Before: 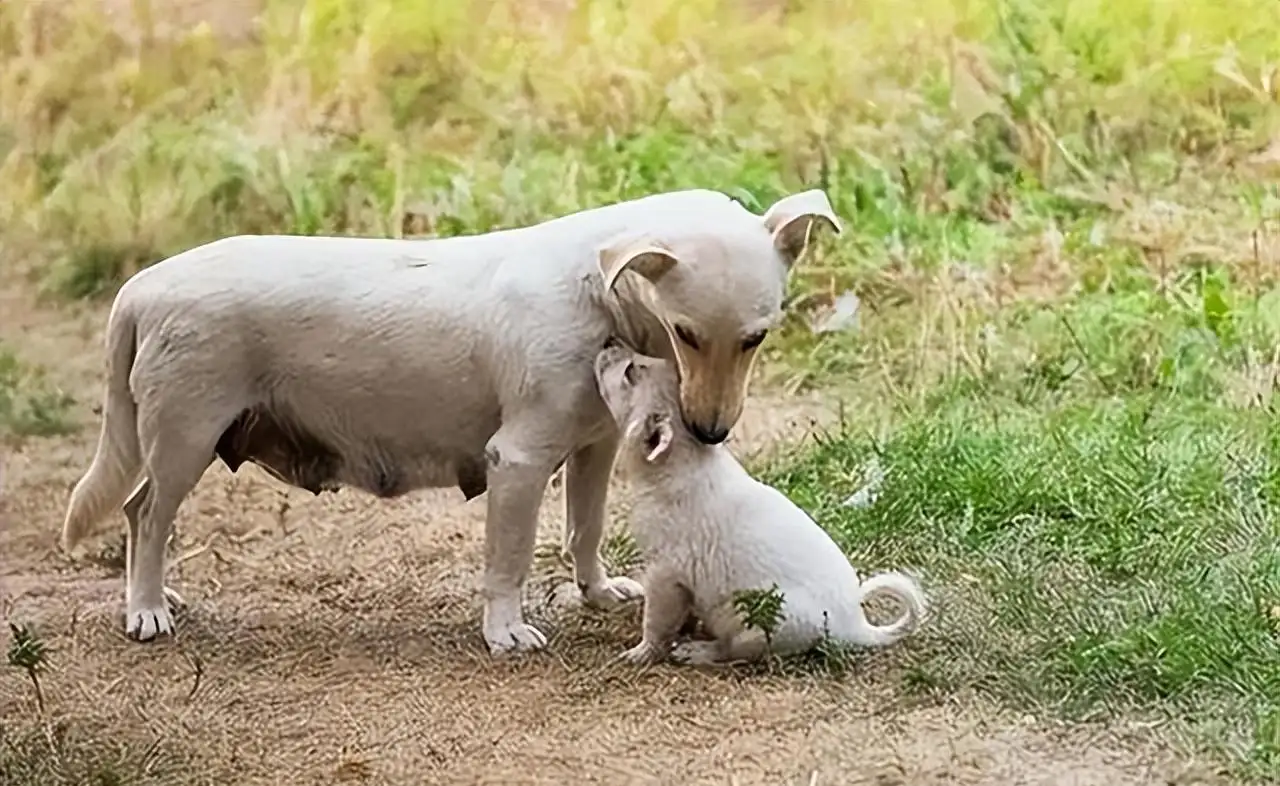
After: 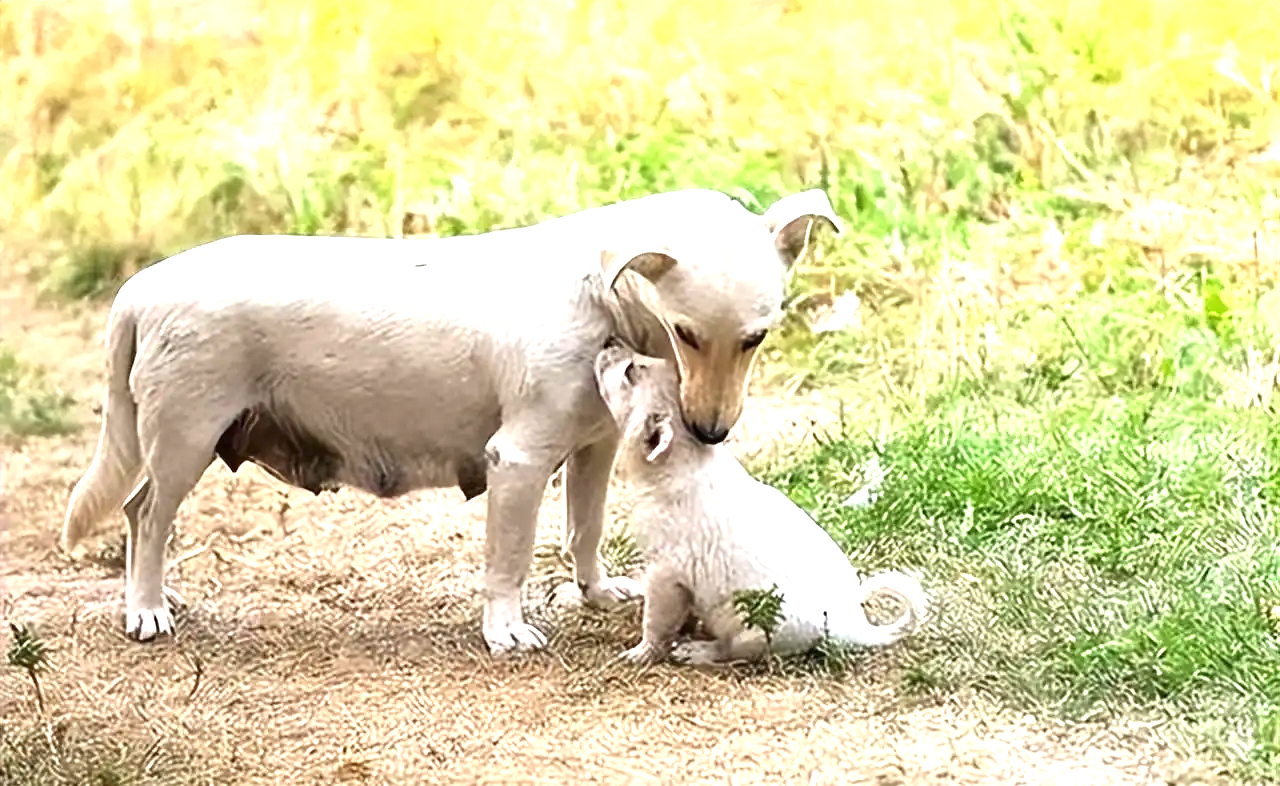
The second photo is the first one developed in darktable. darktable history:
exposure: black level correction 0, exposure 1.2 EV, compensate exposure bias true, compensate highlight preservation false
rotate and perspective: automatic cropping original format, crop left 0, crop top 0
